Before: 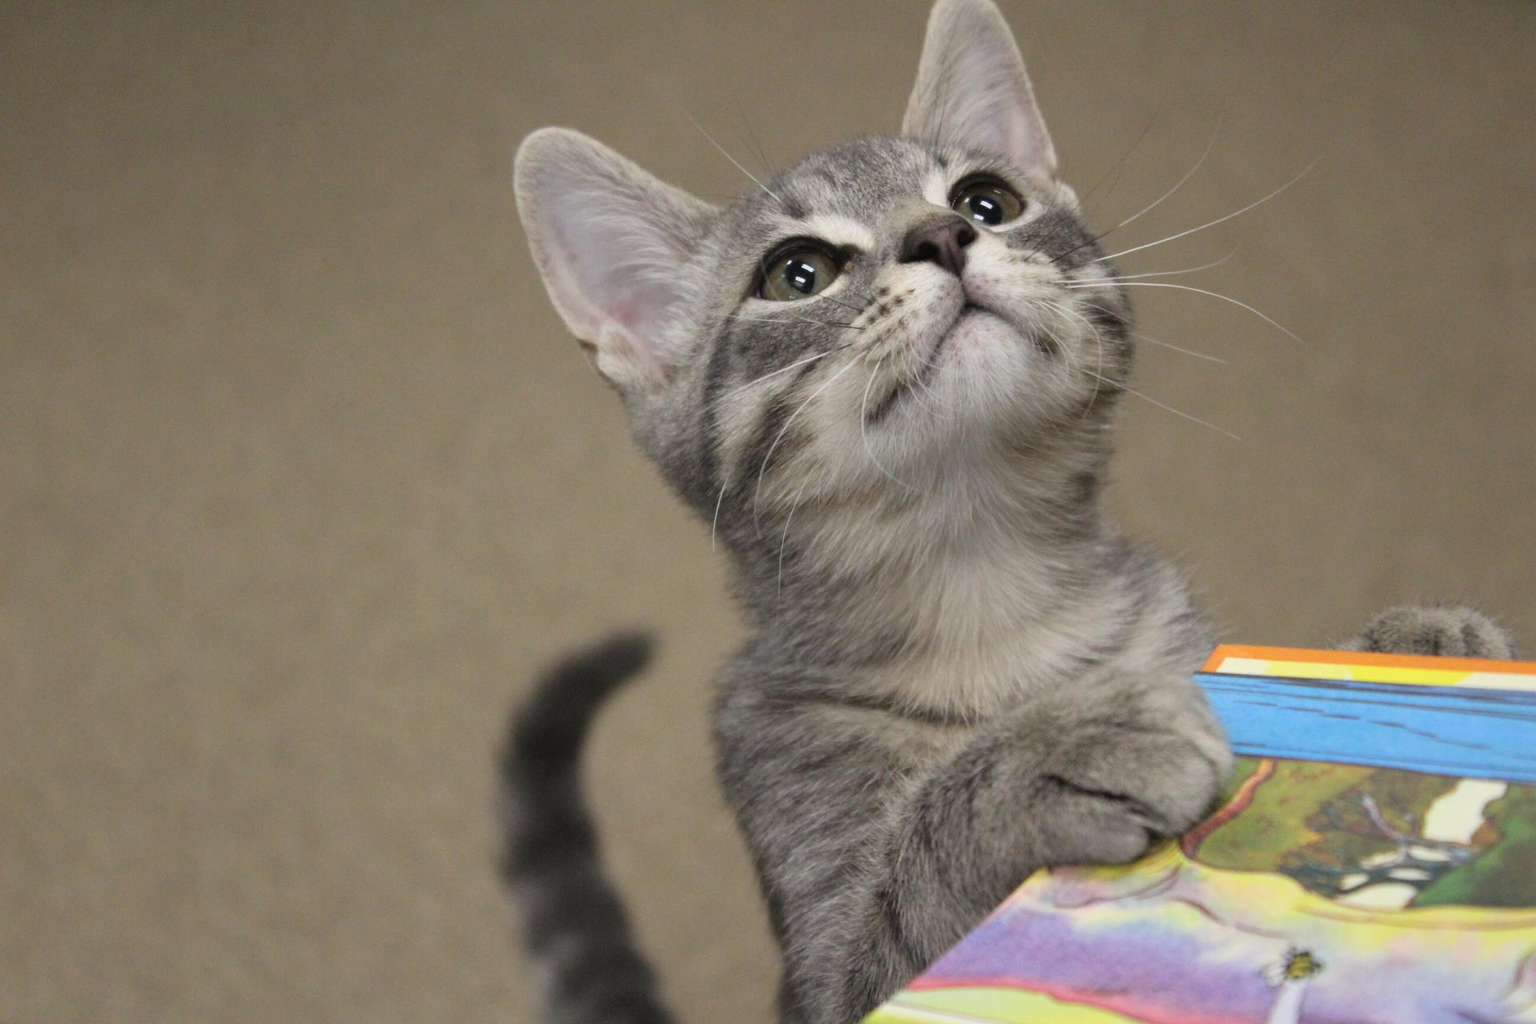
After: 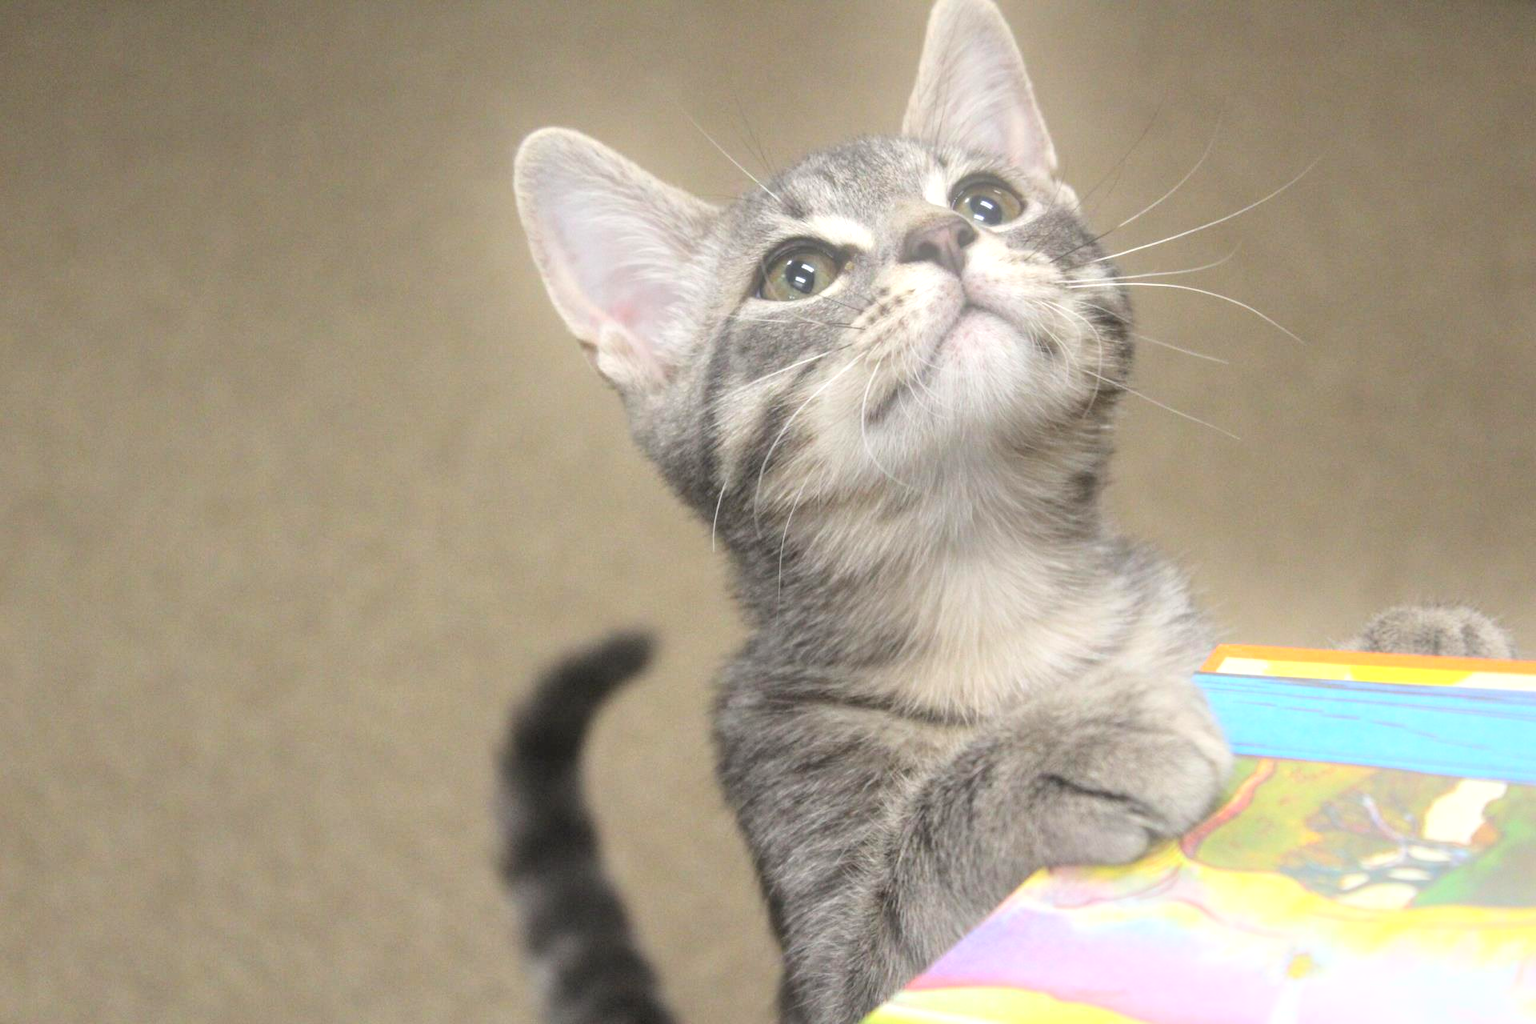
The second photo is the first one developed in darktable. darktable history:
exposure: exposure 0.64 EV, compensate highlight preservation false
local contrast: detail 117%
rotate and perspective: automatic cropping off
bloom: on, module defaults
